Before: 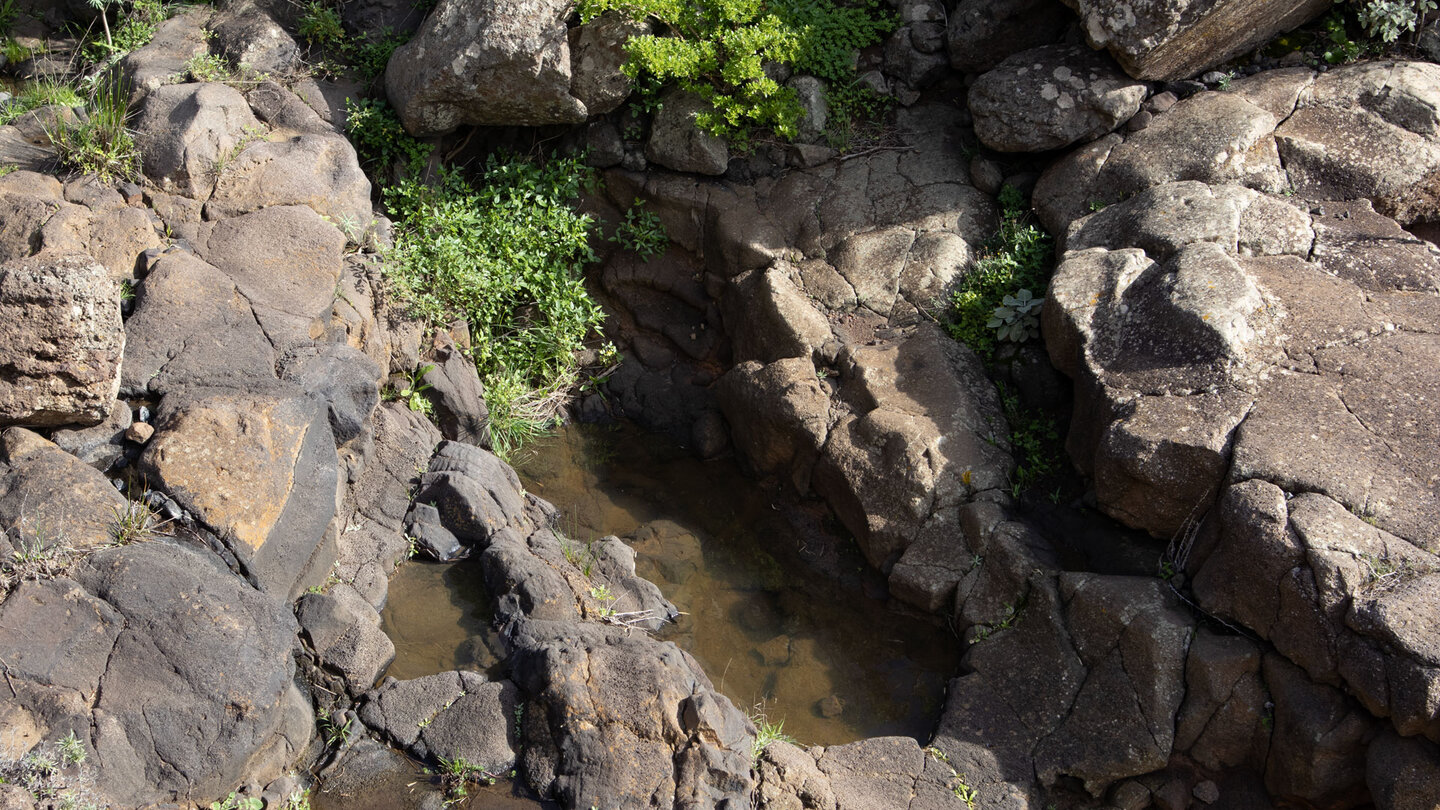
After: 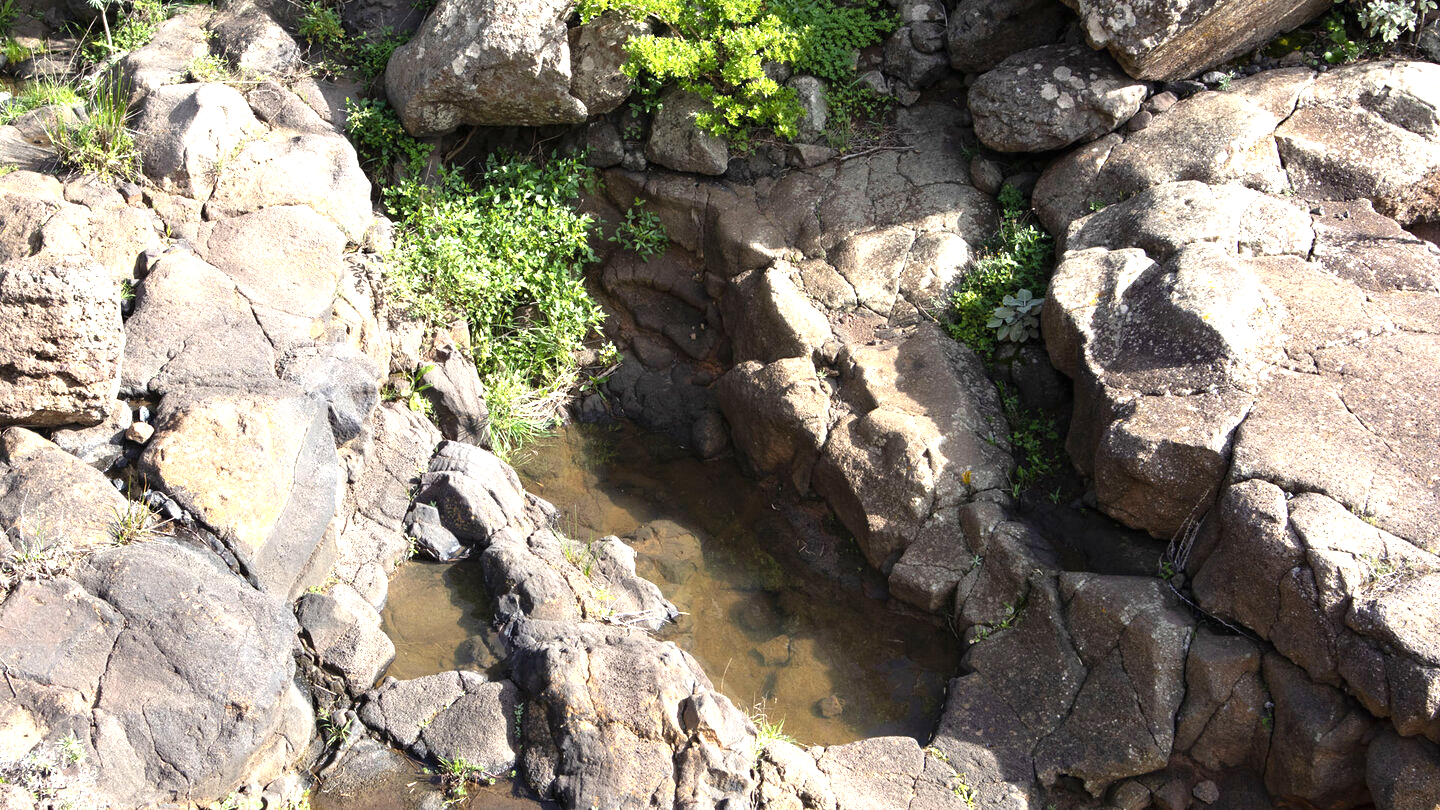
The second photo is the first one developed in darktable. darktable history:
exposure: black level correction 0, exposure 1.281 EV, compensate exposure bias true, compensate highlight preservation false
